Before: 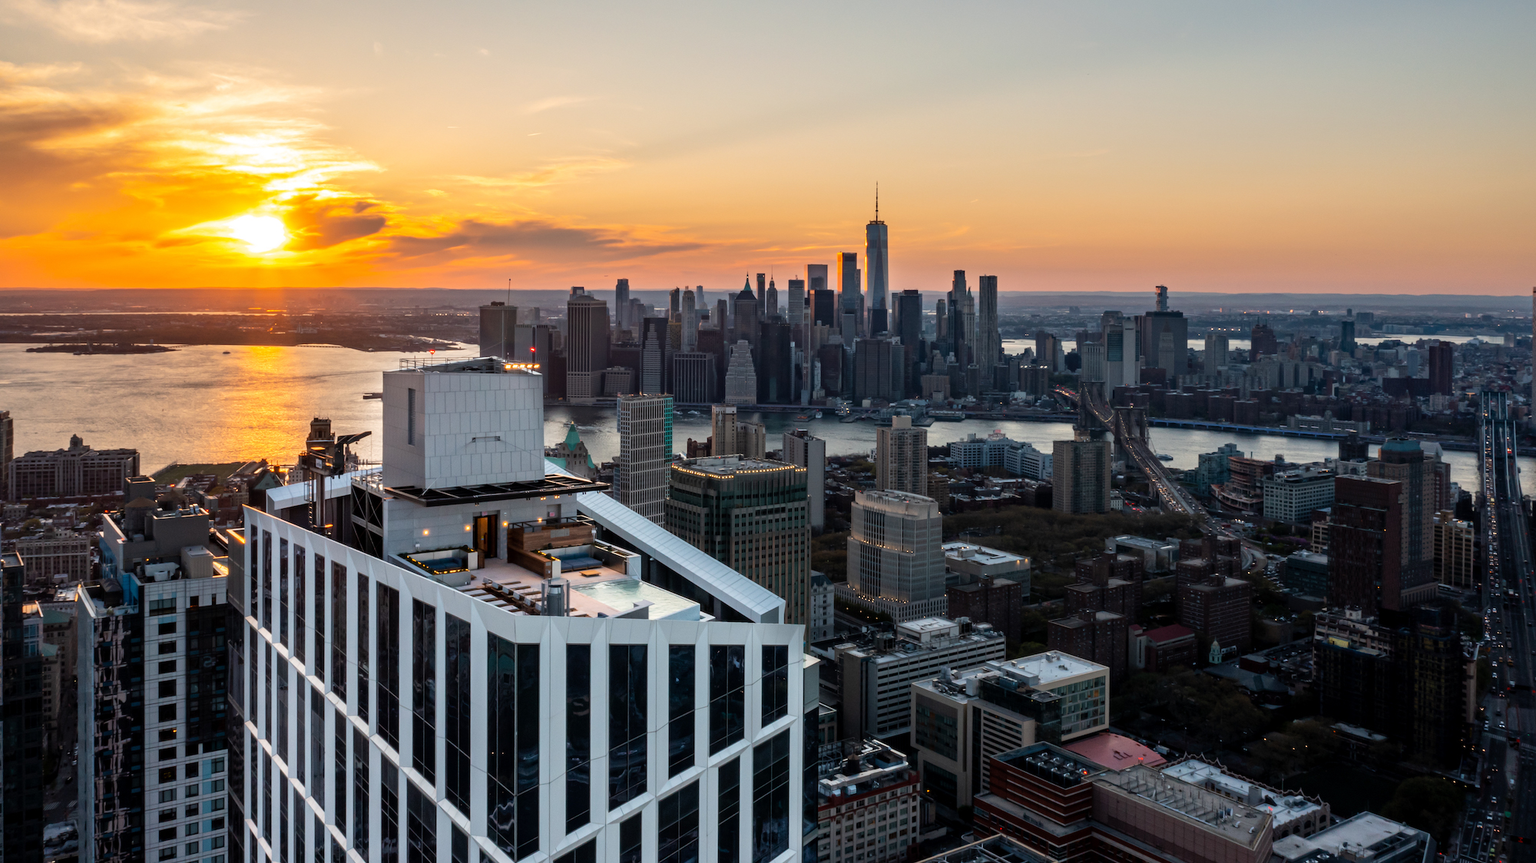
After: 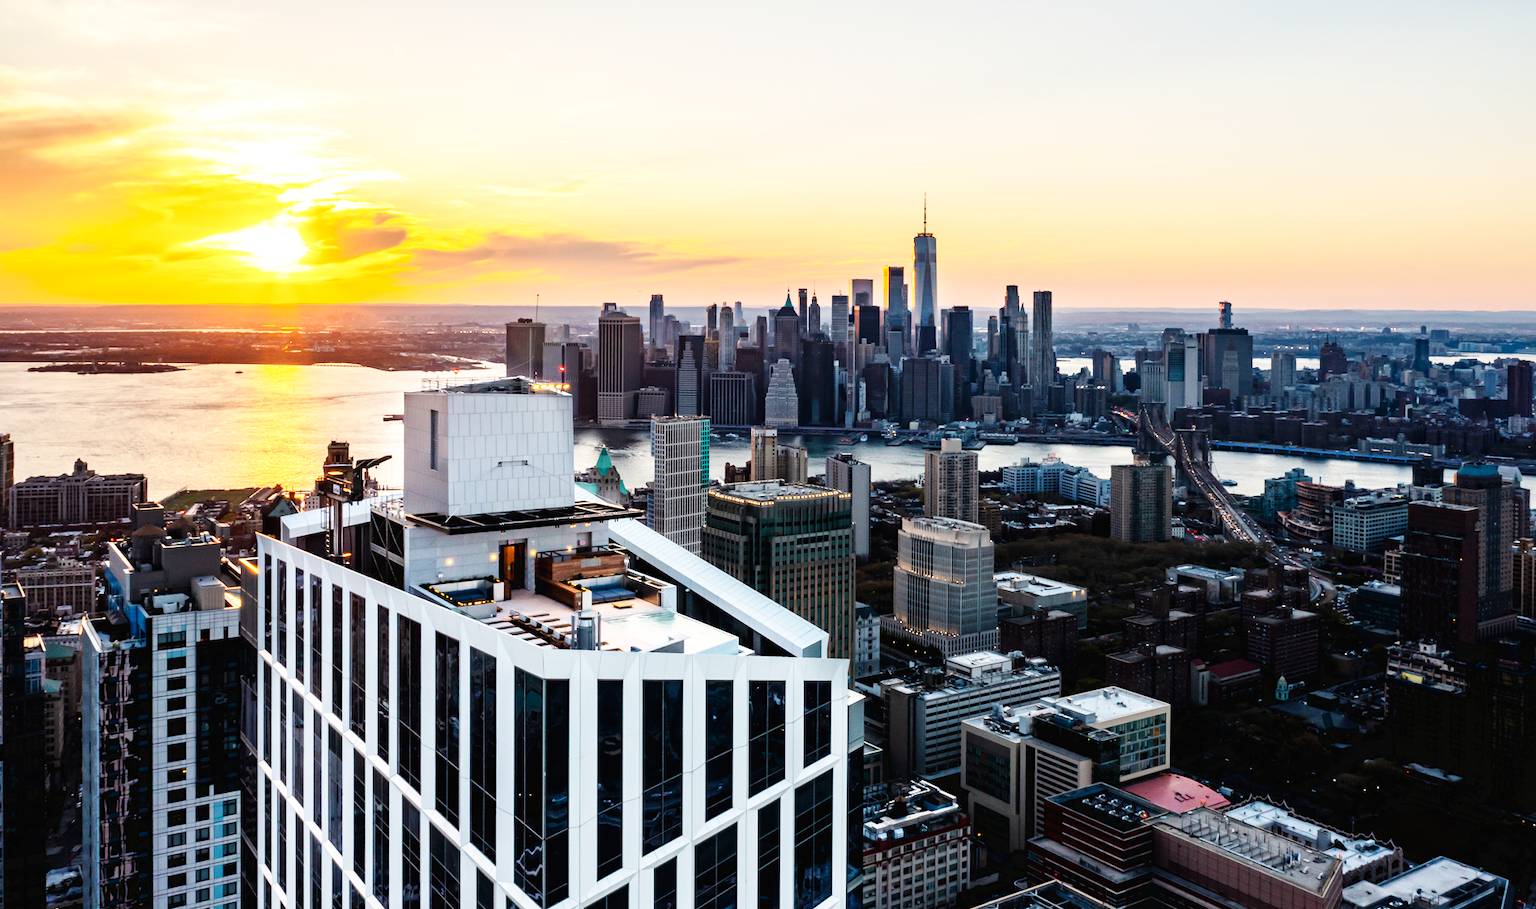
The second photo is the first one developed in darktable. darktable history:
crop and rotate: right 5.167%
base curve: curves: ch0 [(0, 0.003) (0.001, 0.002) (0.006, 0.004) (0.02, 0.022) (0.048, 0.086) (0.094, 0.234) (0.162, 0.431) (0.258, 0.629) (0.385, 0.8) (0.548, 0.918) (0.751, 0.988) (1, 1)], preserve colors none
